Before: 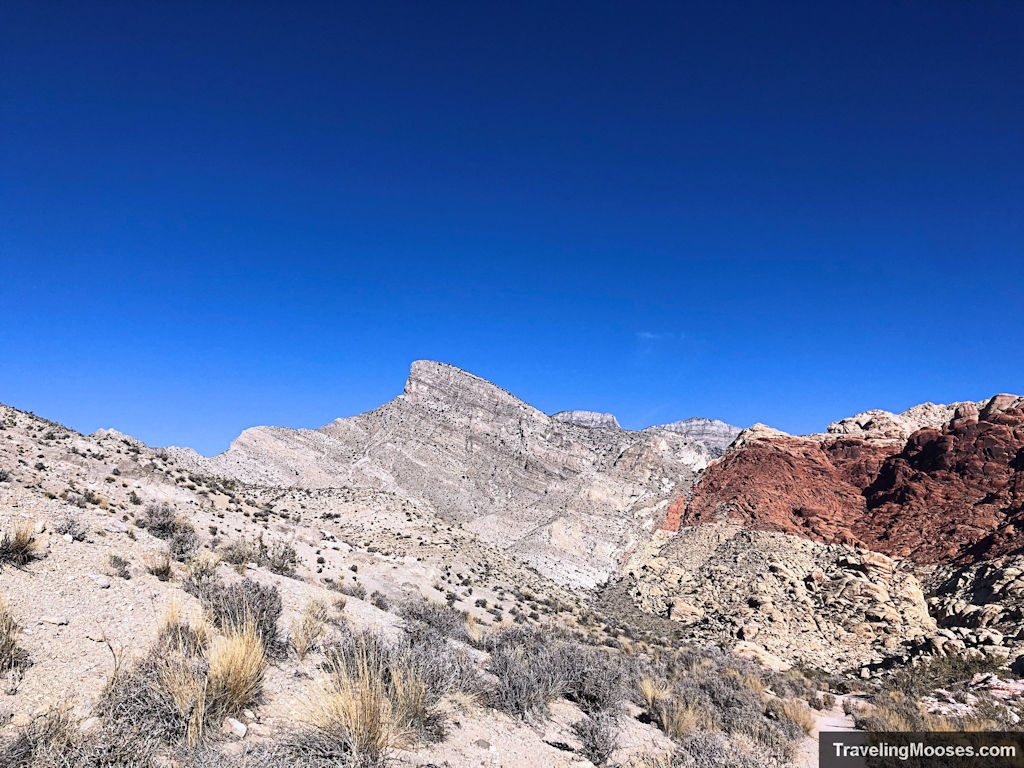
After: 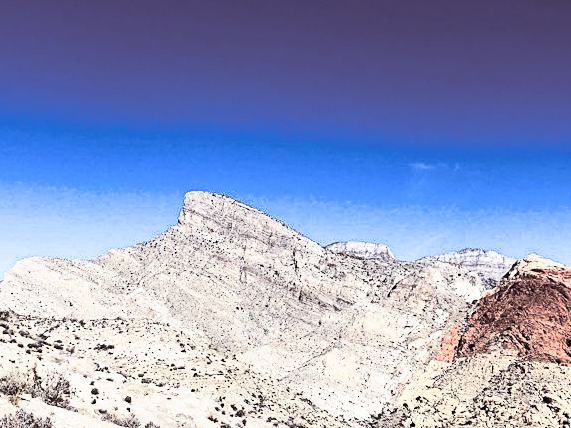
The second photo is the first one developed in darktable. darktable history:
split-toning: shadows › saturation 0.2
crop and rotate: left 22.13%, top 22.054%, right 22.026%, bottom 22.102%
contrast brightness saturation: contrast 0.39, brightness 0.1
